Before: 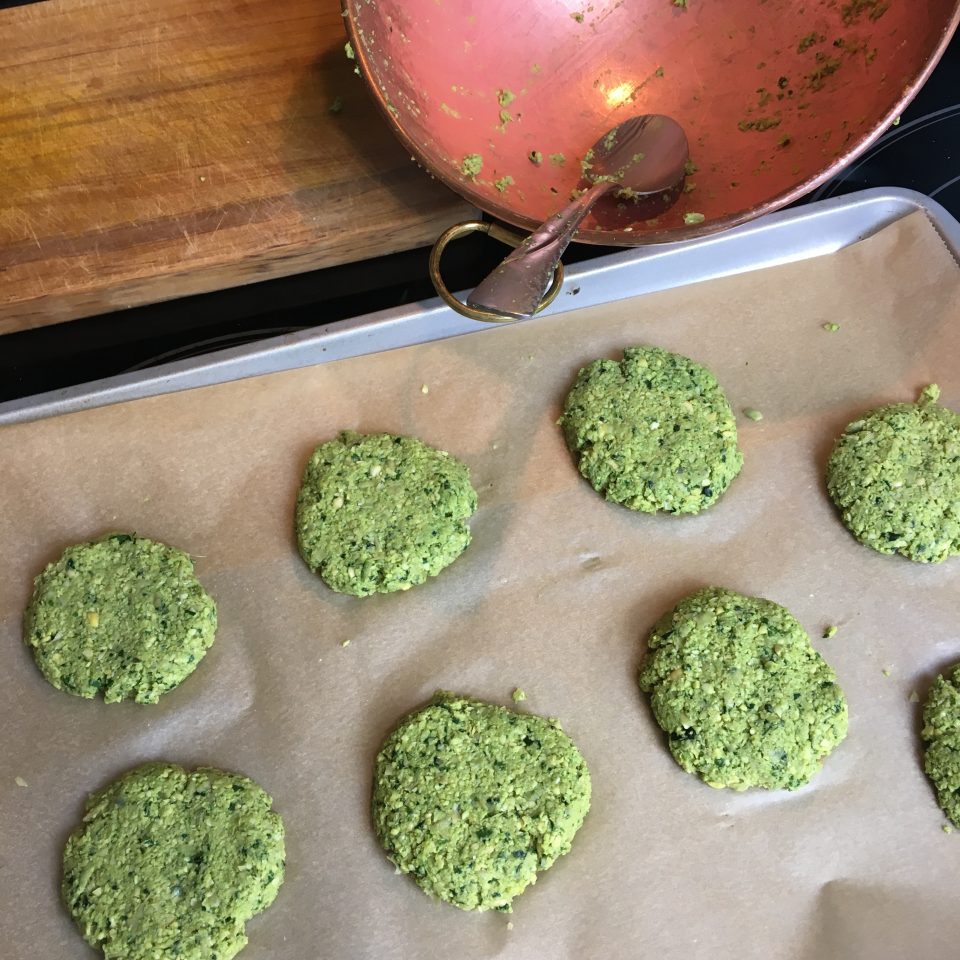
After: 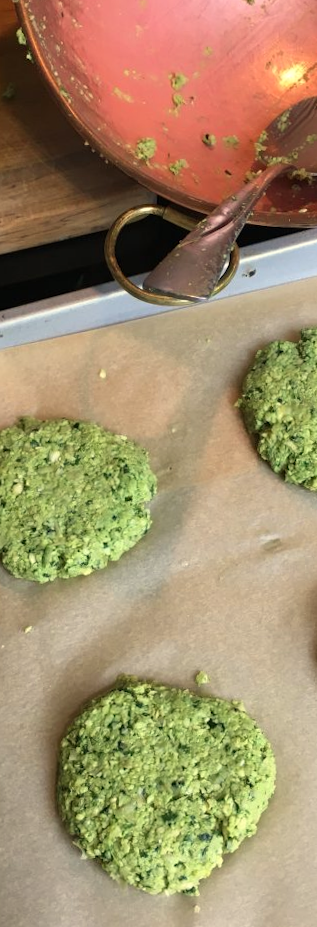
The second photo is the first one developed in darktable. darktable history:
white balance: red 1.029, blue 0.92
rotate and perspective: rotation -1°, crop left 0.011, crop right 0.989, crop top 0.025, crop bottom 0.975
crop: left 33.36%, right 33.36%
